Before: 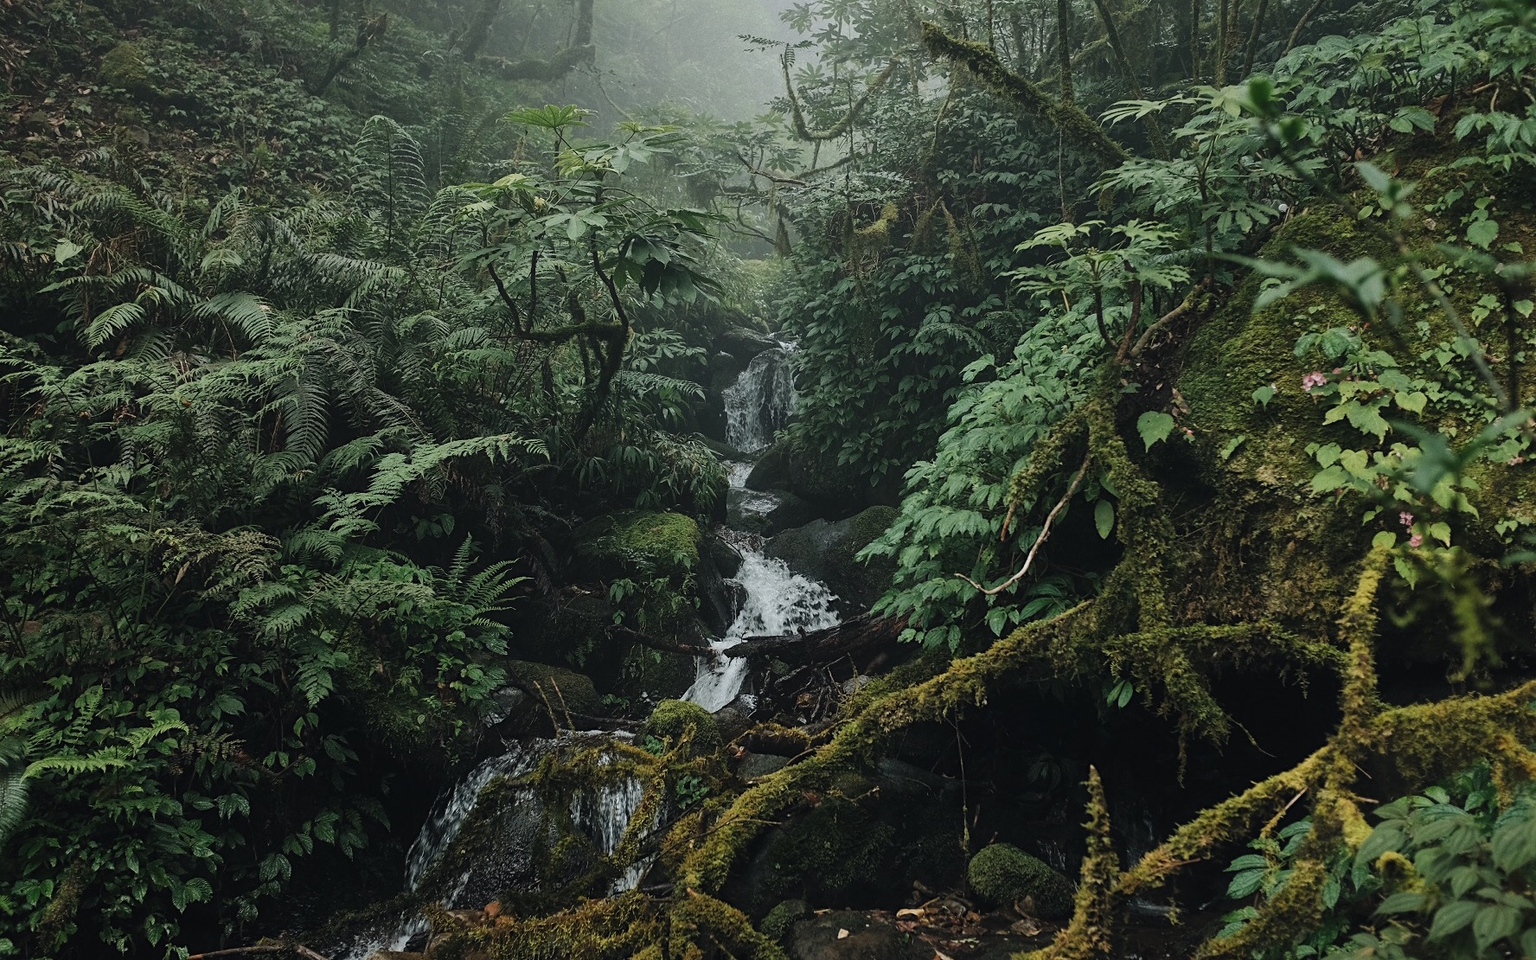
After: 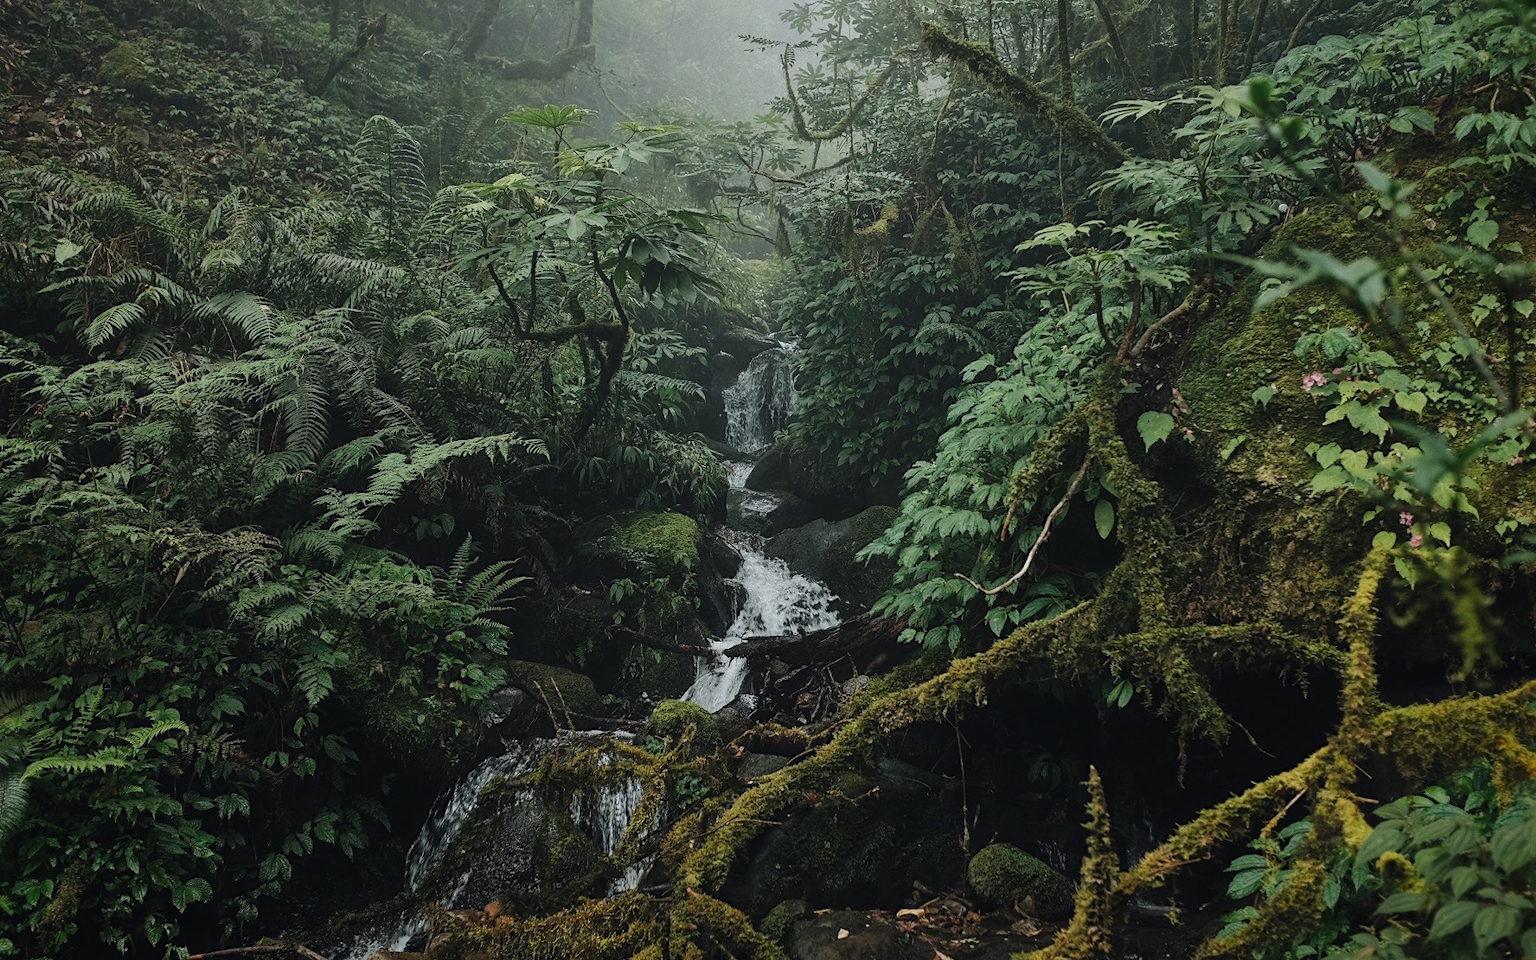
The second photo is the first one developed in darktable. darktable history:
vignetting: fall-off start 71.5%, brightness -0.236, saturation 0.148, center (-0.067, -0.318)
